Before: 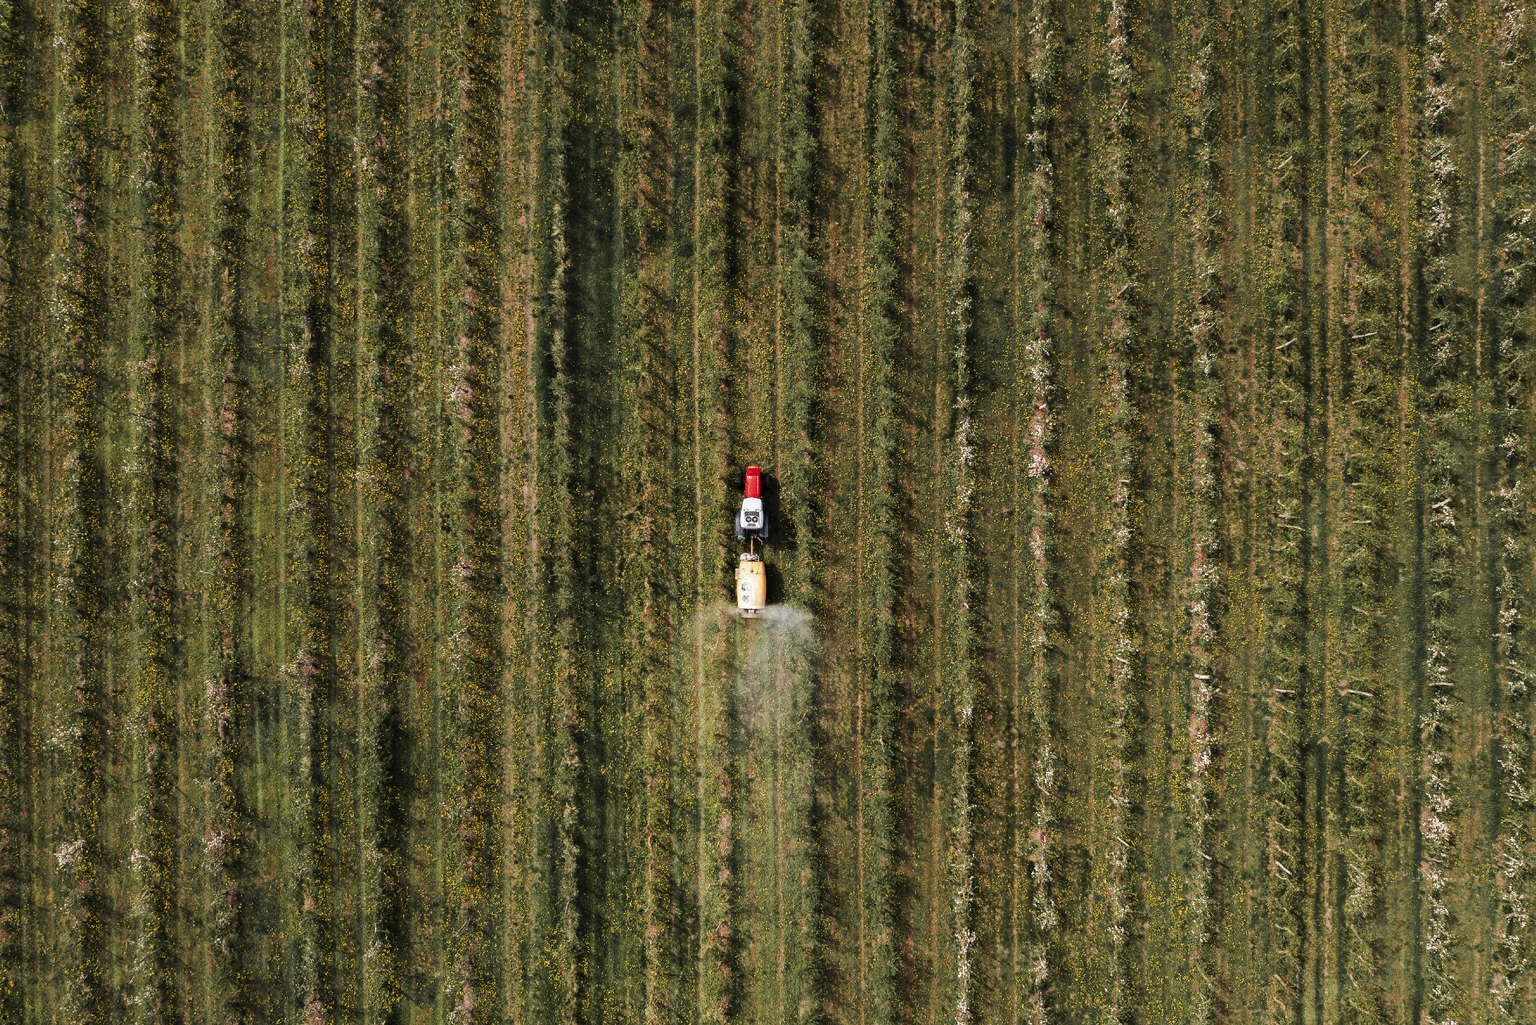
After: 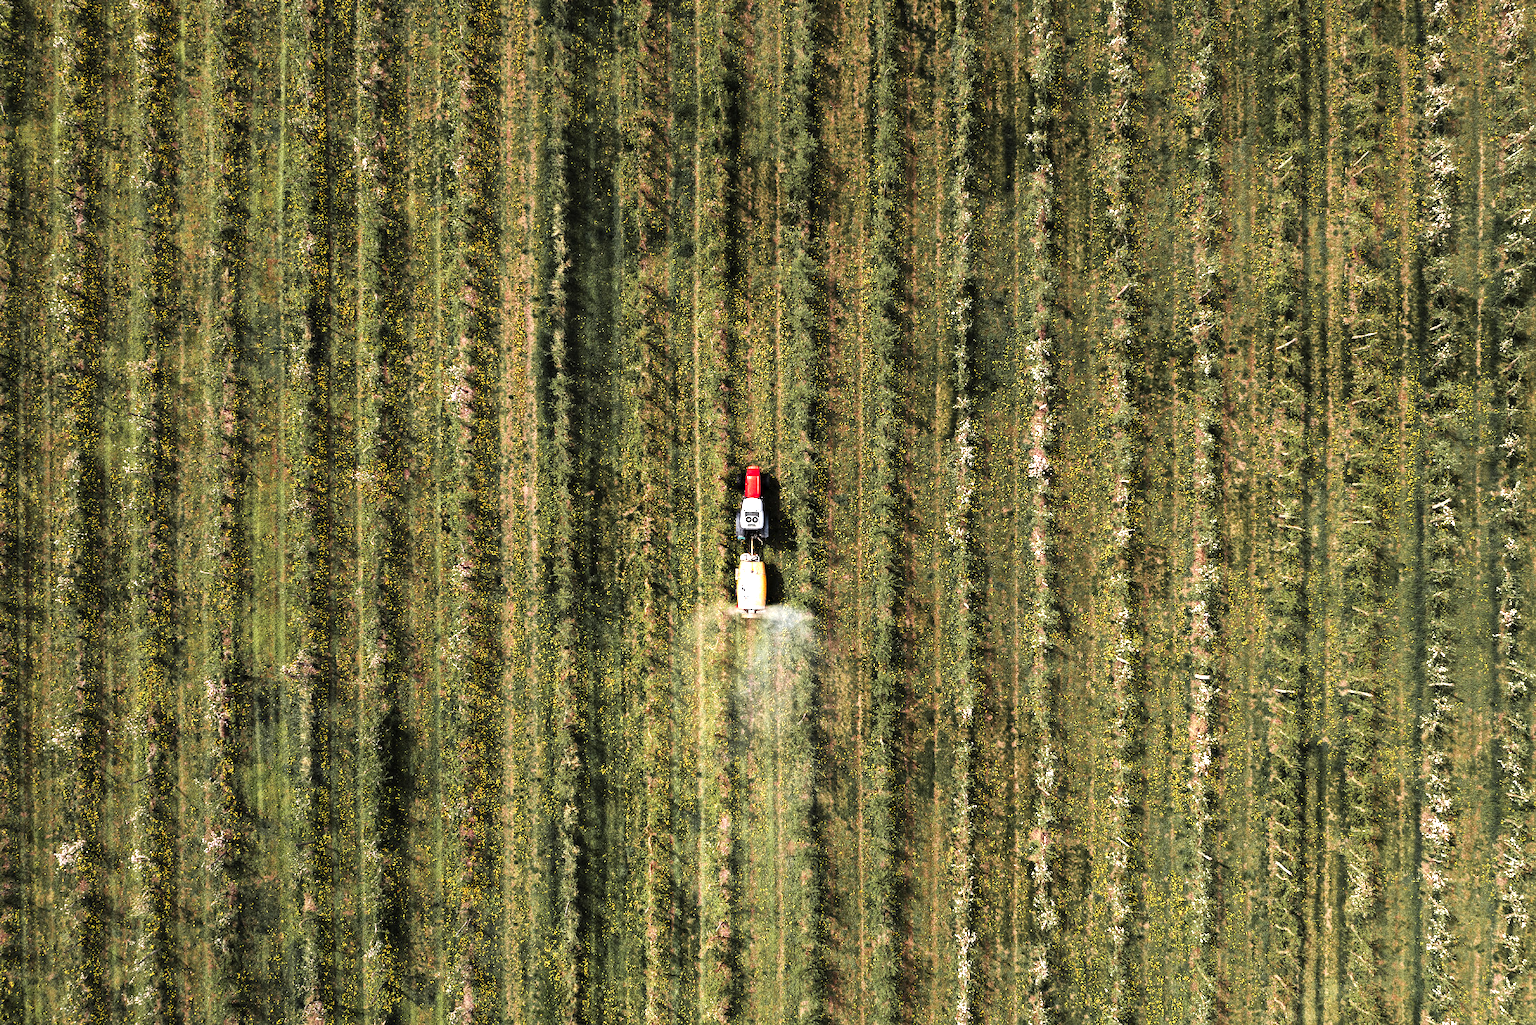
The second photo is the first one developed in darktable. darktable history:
exposure: black level correction 0, exposure 0.301 EV, compensate highlight preservation false
tone equalizer: -8 EV -0.782 EV, -7 EV -0.672 EV, -6 EV -0.578 EV, -5 EV -0.36 EV, -3 EV 0.402 EV, -2 EV 0.6 EV, -1 EV 0.685 EV, +0 EV 0.73 EV
haze removal: adaptive false
